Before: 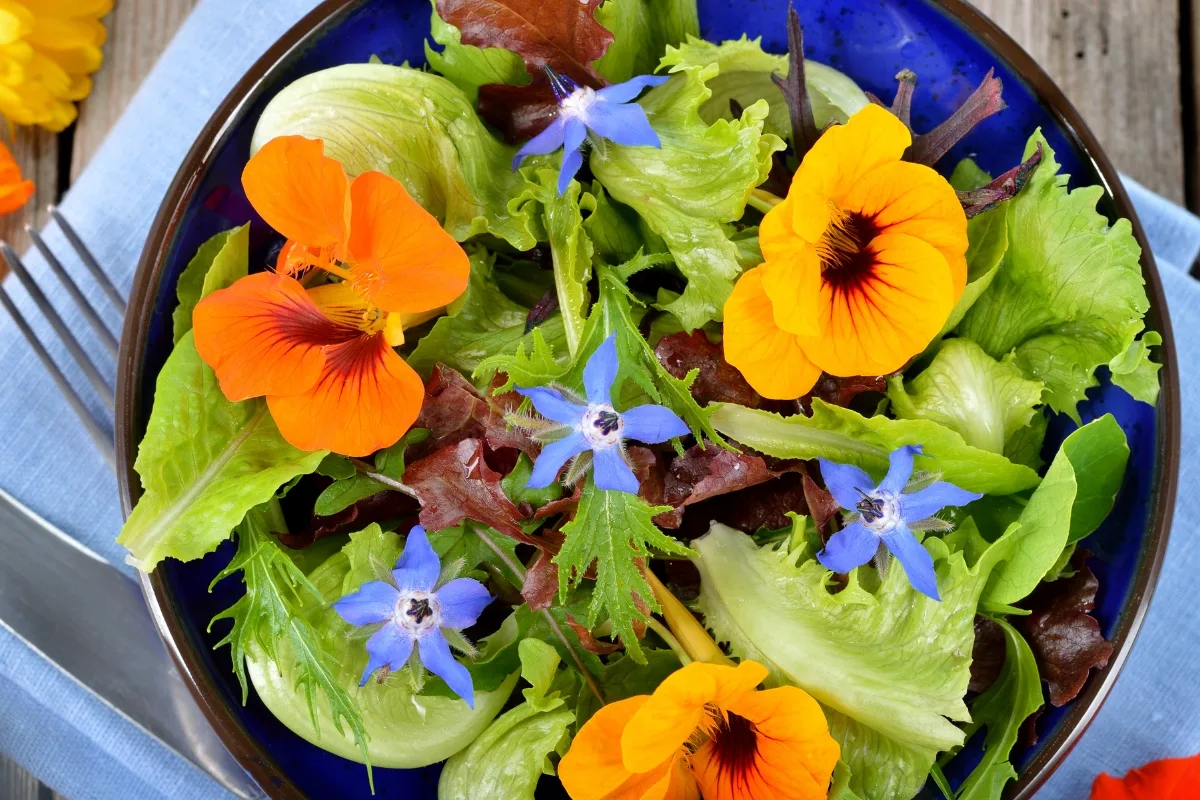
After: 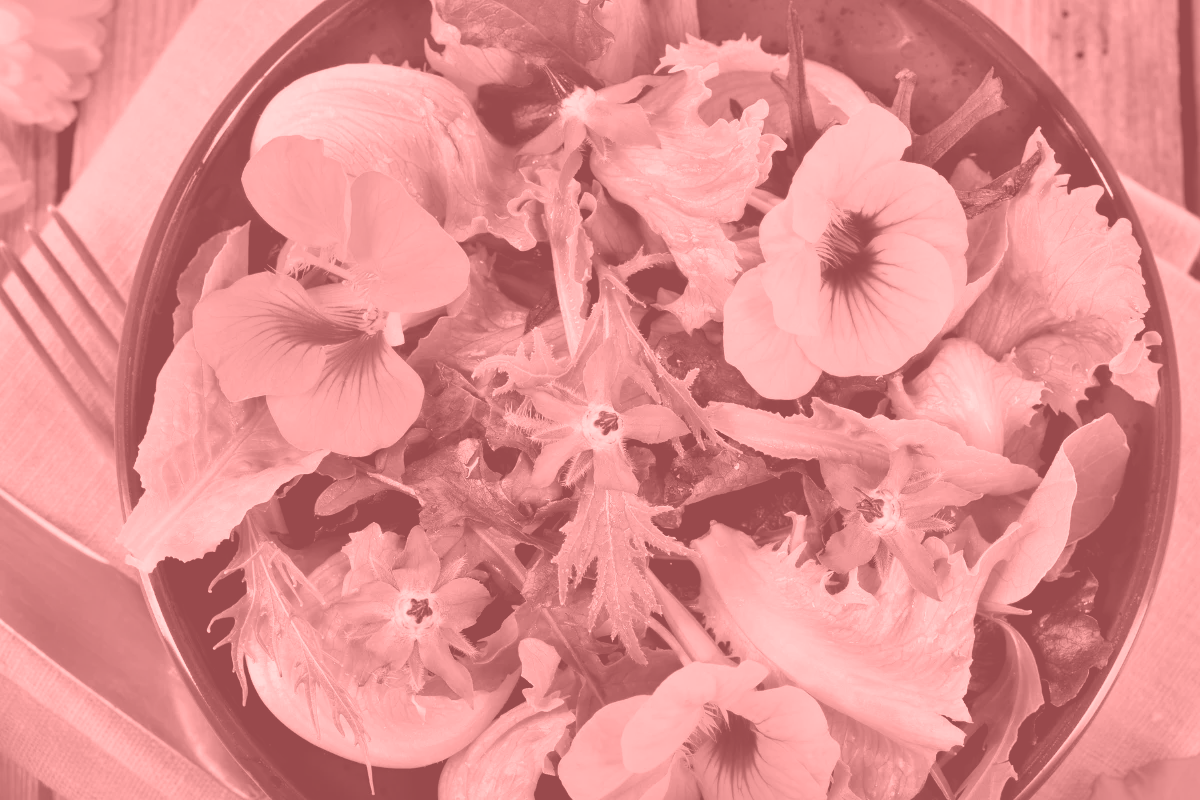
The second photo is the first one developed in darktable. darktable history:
colorize: saturation 51%, source mix 50.67%, lightness 50.67%
local contrast: mode bilateral grid, contrast 100, coarseness 100, detail 165%, midtone range 0.2
